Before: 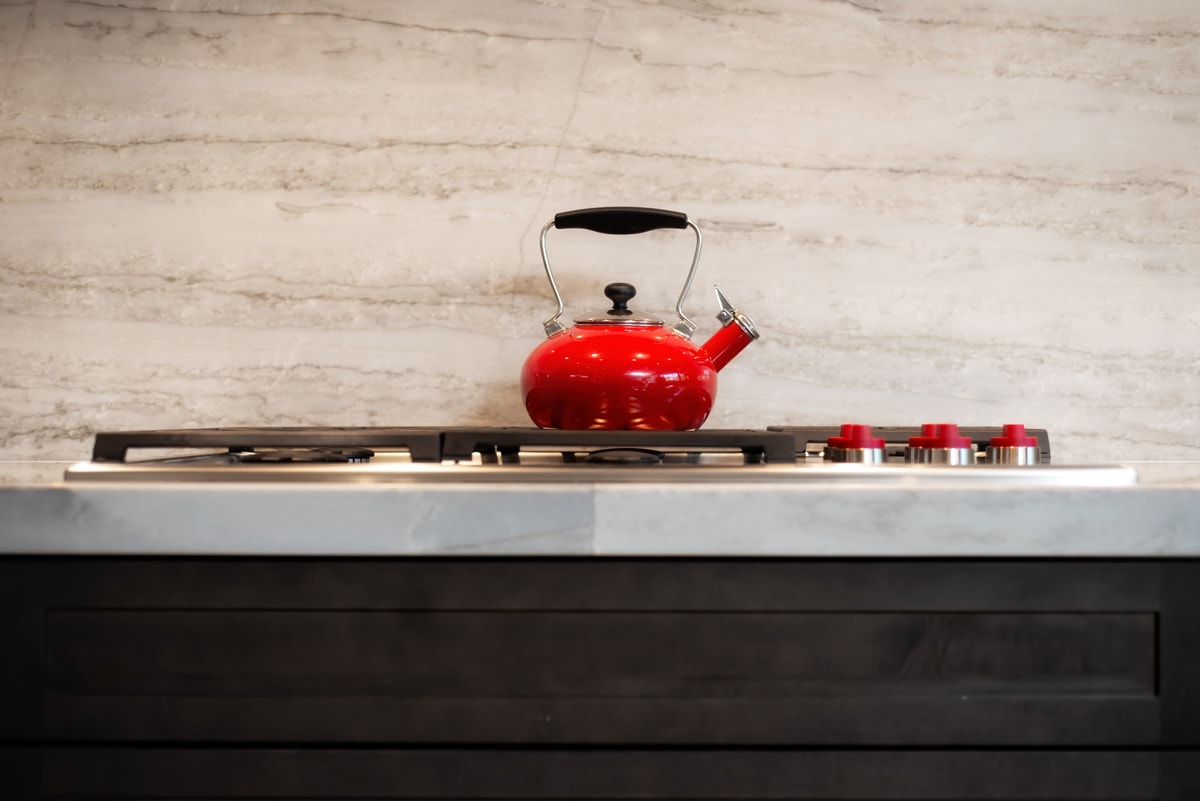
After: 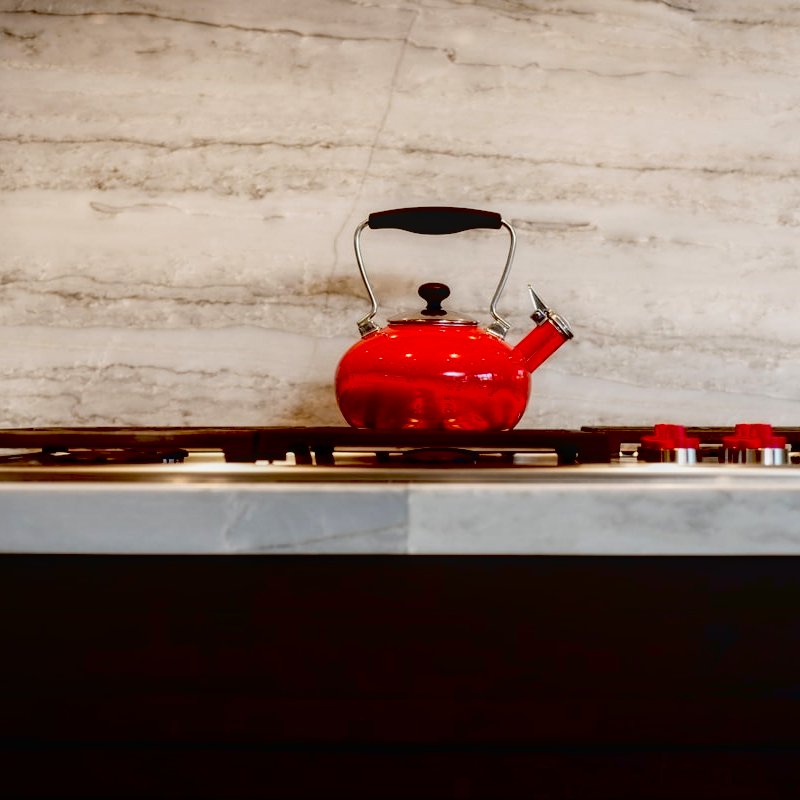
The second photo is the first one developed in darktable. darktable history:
crop and rotate: left 15.525%, right 17.781%
contrast brightness saturation: contrast 0.078, saturation 0.019
local contrast: on, module defaults
exposure: black level correction 0.098, exposure -0.091 EV, compensate highlight preservation false
